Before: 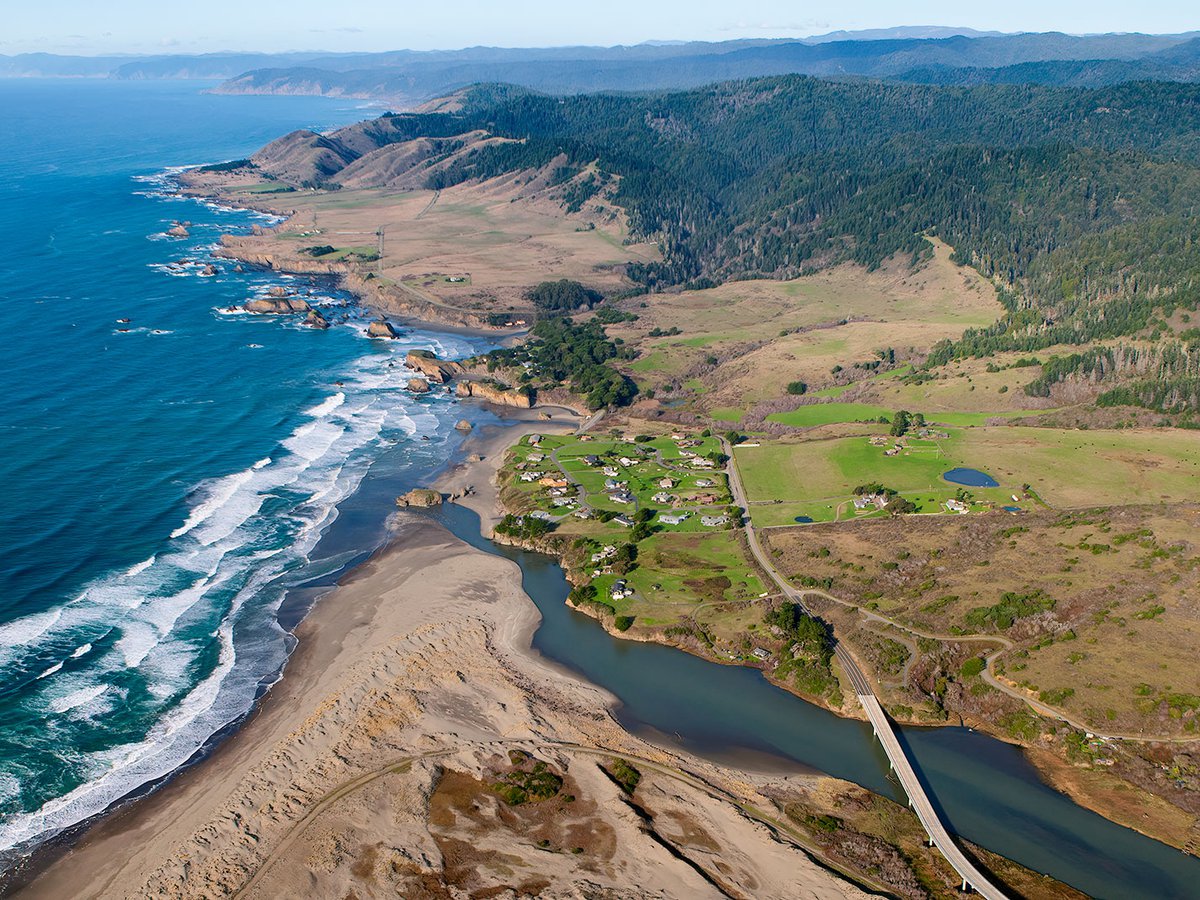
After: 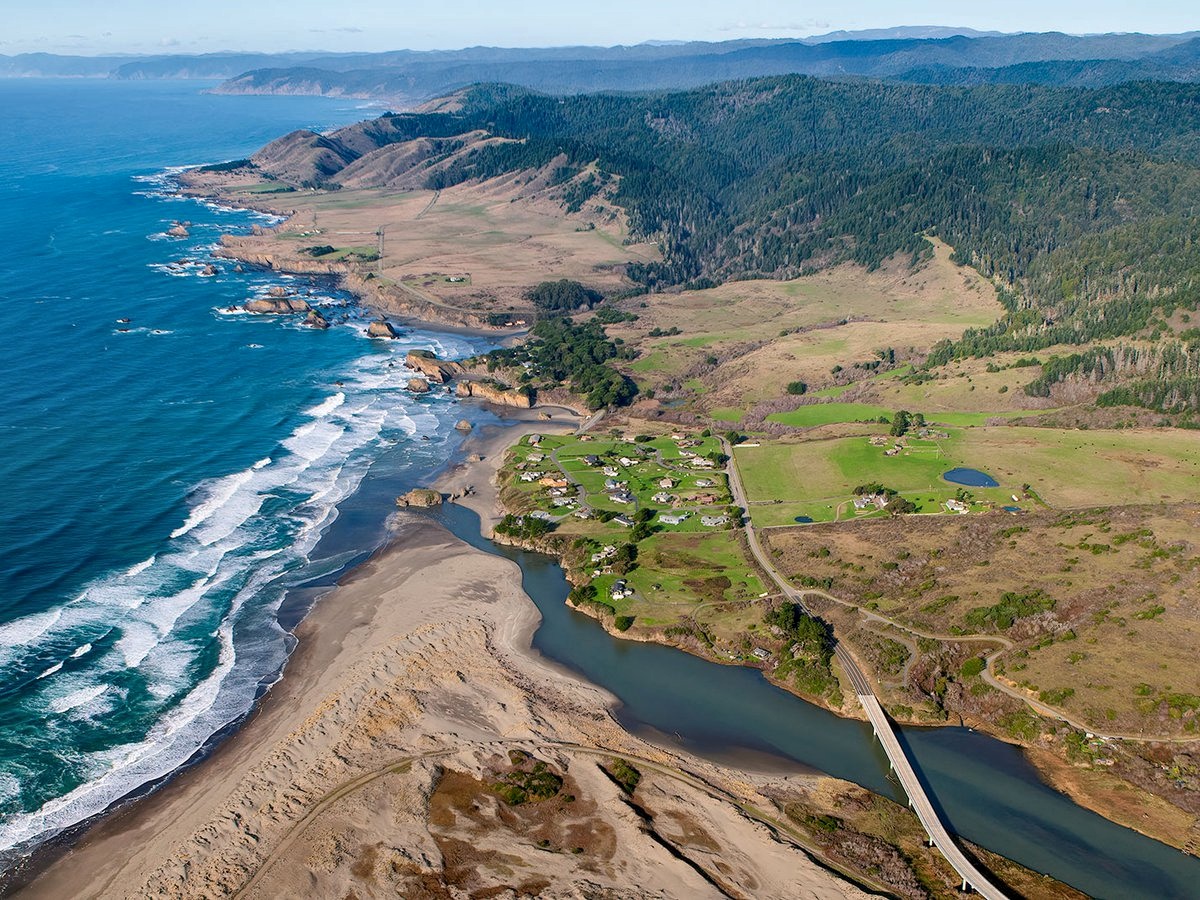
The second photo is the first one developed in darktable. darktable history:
shadows and highlights: low approximation 0.01, soften with gaussian
local contrast: highlights 100%, shadows 100%, detail 120%, midtone range 0.2
